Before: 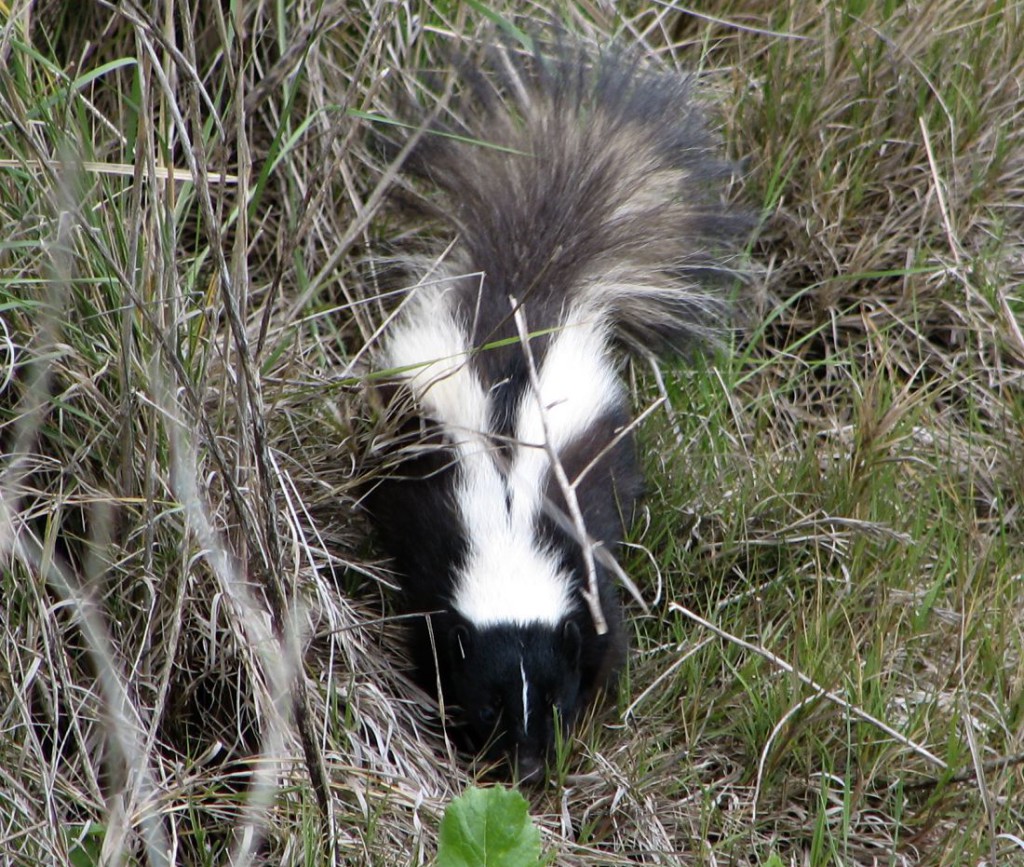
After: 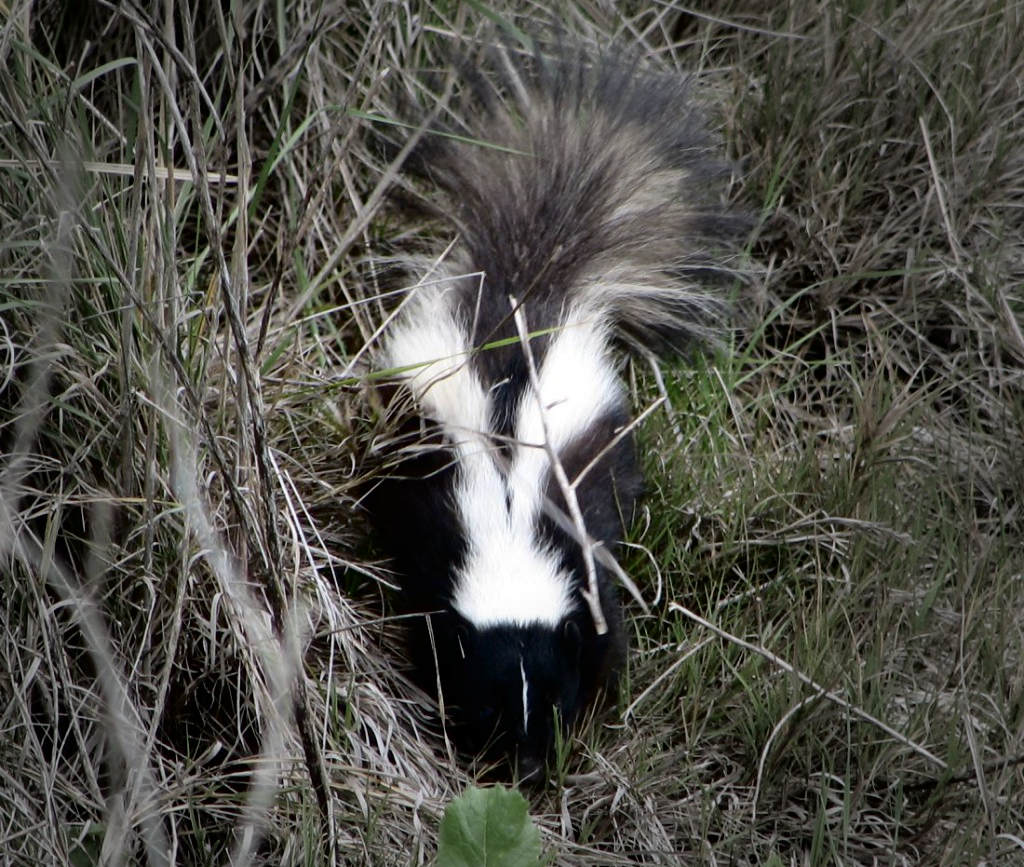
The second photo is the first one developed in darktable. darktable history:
vignetting: fall-off start 33.76%, fall-off radius 64.94%, brightness -0.575, center (-0.12, -0.002), width/height ratio 0.959
fill light: exposure -2 EV, width 8.6
